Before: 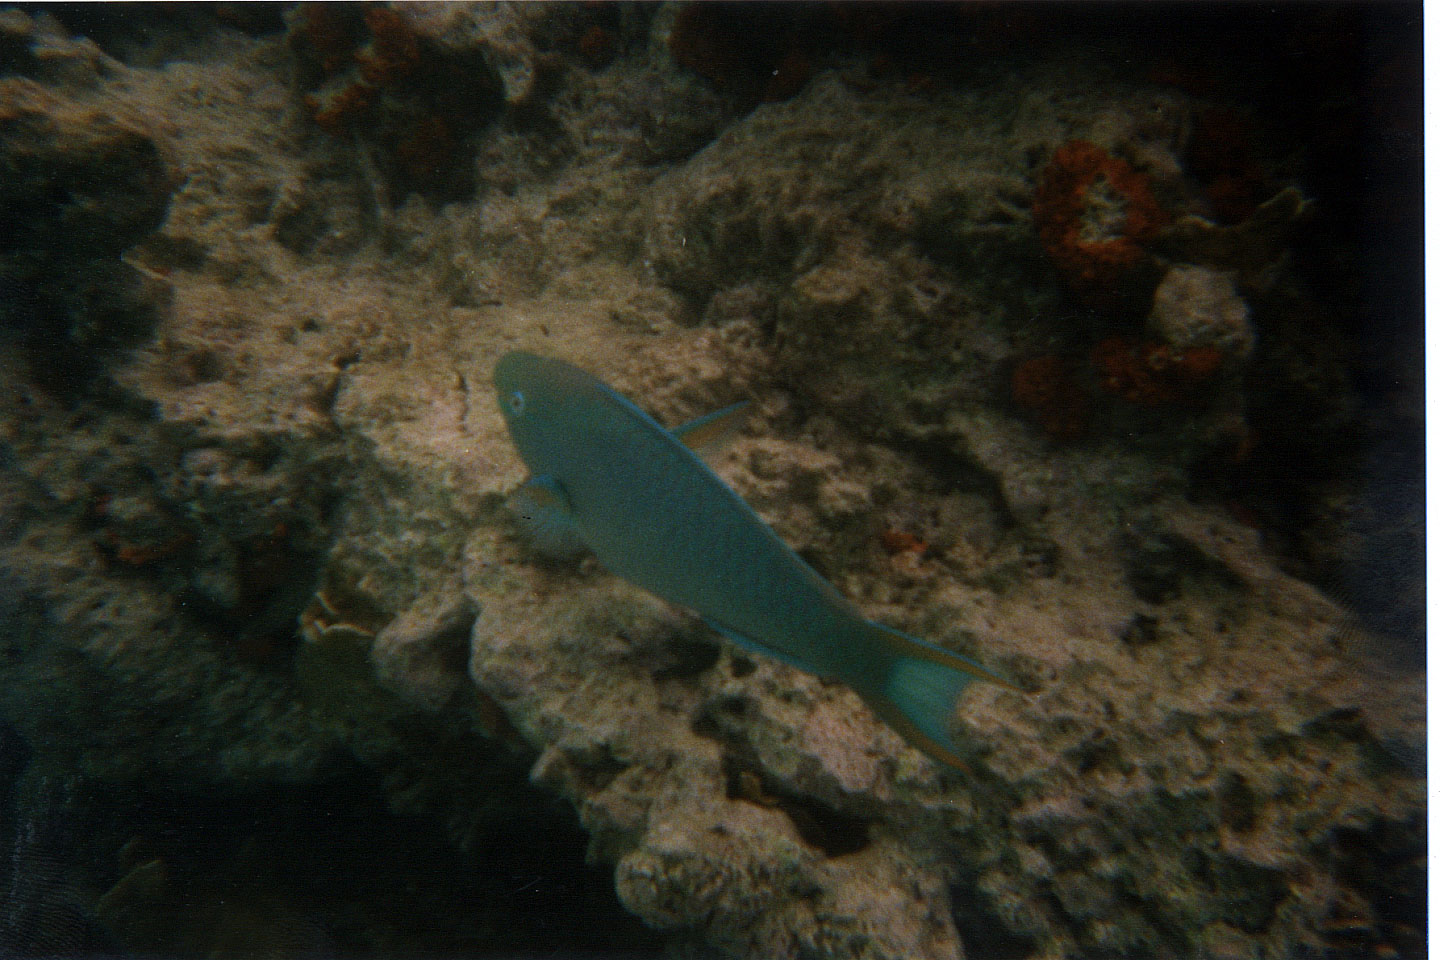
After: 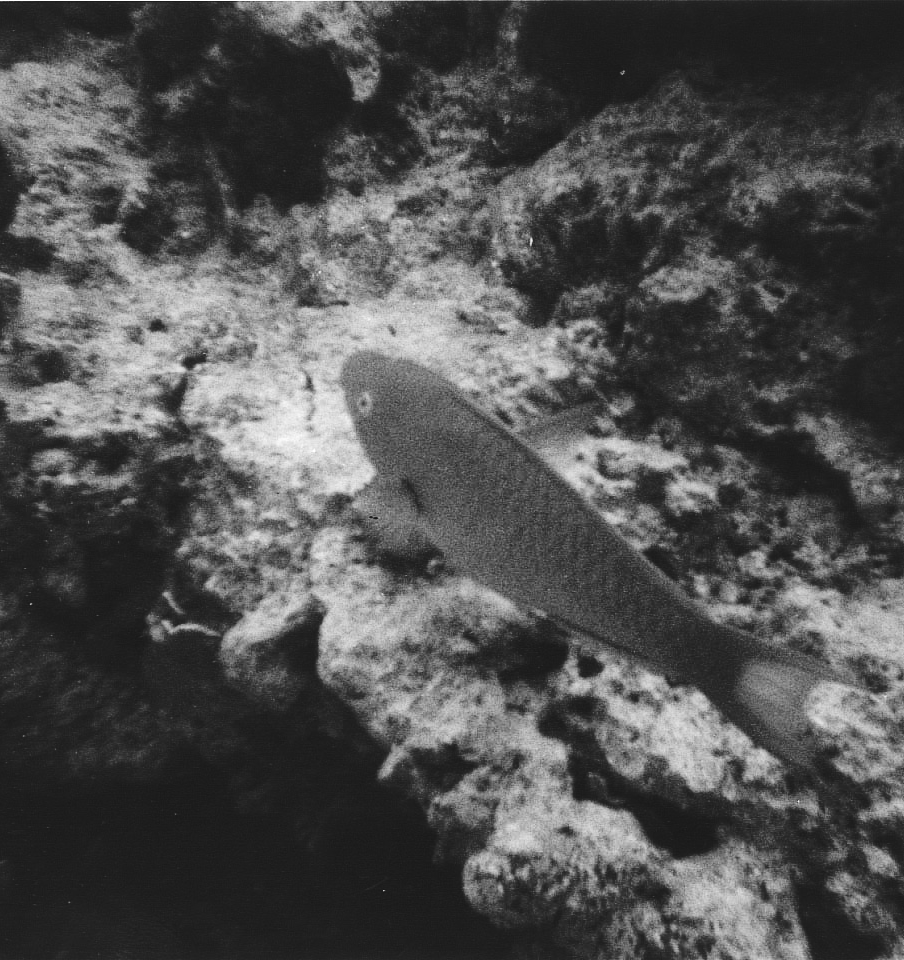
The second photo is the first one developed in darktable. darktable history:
monochrome: on, module defaults
contrast brightness saturation: contrast 0.28
color contrast: green-magenta contrast 0.96
base curve: curves: ch0 [(0, 0.024) (0.055, 0.065) (0.121, 0.166) (0.236, 0.319) (0.693, 0.726) (1, 1)], preserve colors none
crop: left 10.644%, right 26.528%
white balance: red 1.138, green 0.996, blue 0.812
local contrast: mode bilateral grid, contrast 20, coarseness 50, detail 130%, midtone range 0.2
exposure: black level correction 0, exposure 1.1 EV, compensate exposure bias true, compensate highlight preservation false
